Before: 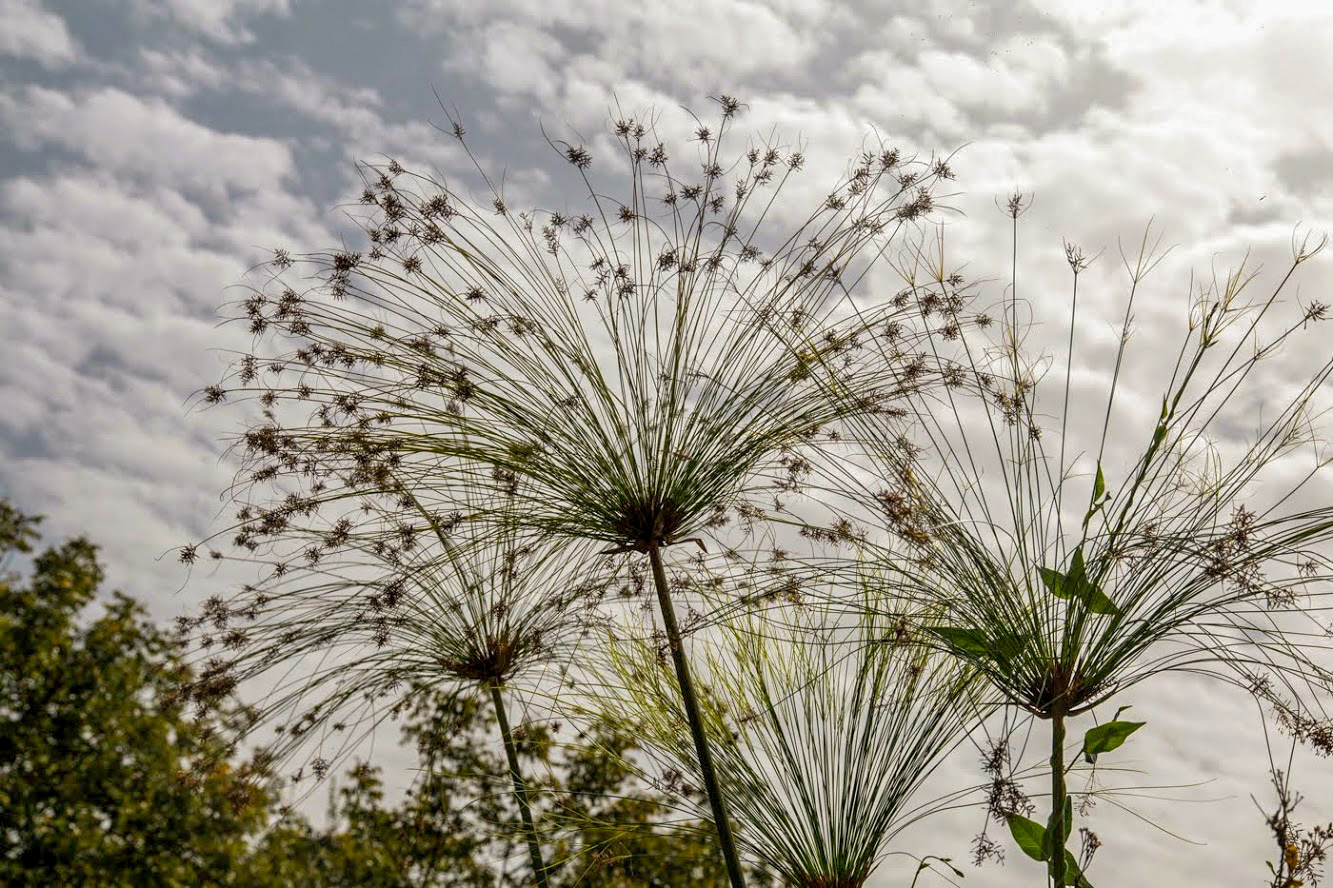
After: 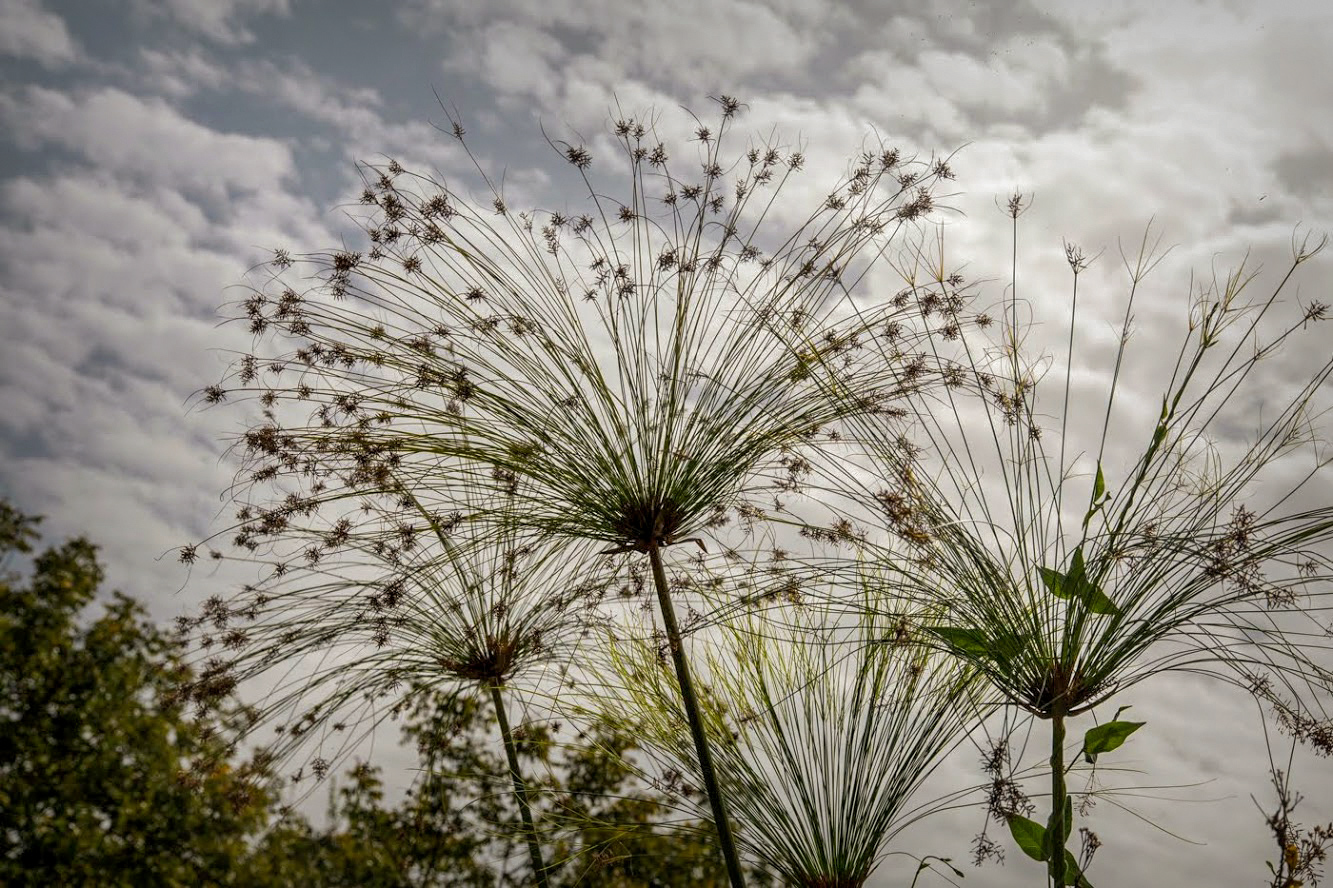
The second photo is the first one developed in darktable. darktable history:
vignetting: fall-off start 52.63%, saturation -0.016, automatic ratio true, width/height ratio 1.318, shape 0.216
